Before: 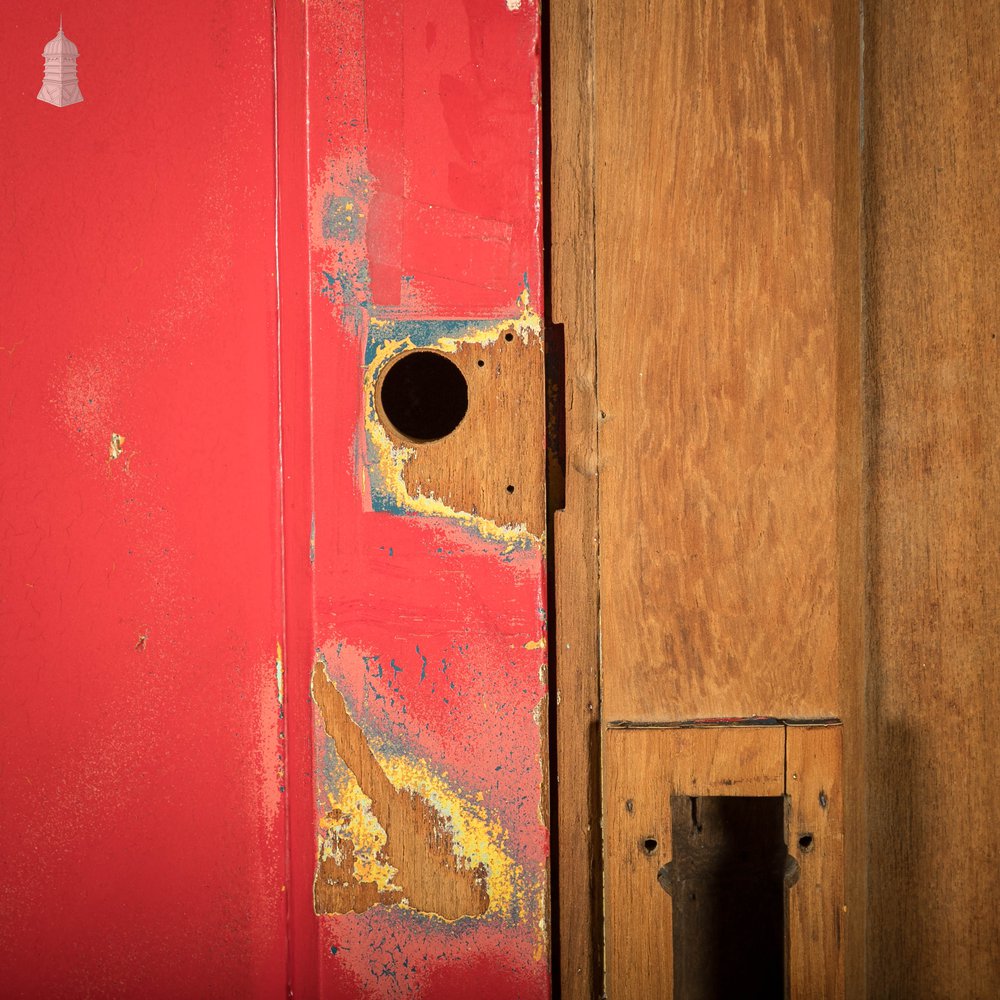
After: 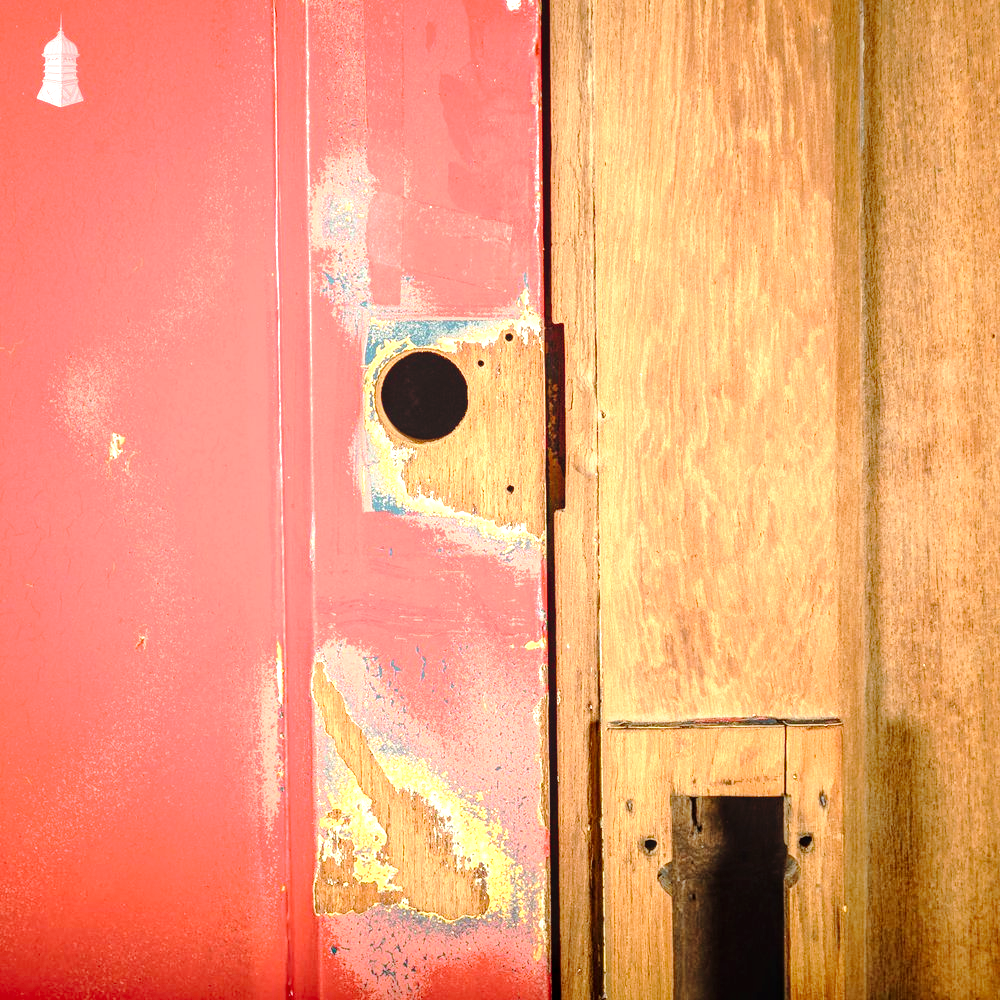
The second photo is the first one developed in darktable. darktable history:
local contrast: on, module defaults
tone curve: curves: ch0 [(0, 0) (0.003, 0.002) (0.011, 0.008) (0.025, 0.016) (0.044, 0.026) (0.069, 0.04) (0.1, 0.061) (0.136, 0.104) (0.177, 0.15) (0.224, 0.22) (0.277, 0.307) (0.335, 0.399) (0.399, 0.492) (0.468, 0.575) (0.543, 0.638) (0.623, 0.701) (0.709, 0.778) (0.801, 0.85) (0.898, 0.934) (1, 1)], preserve colors none
exposure: black level correction 0, exposure 1.2 EV, compensate highlight preservation false
